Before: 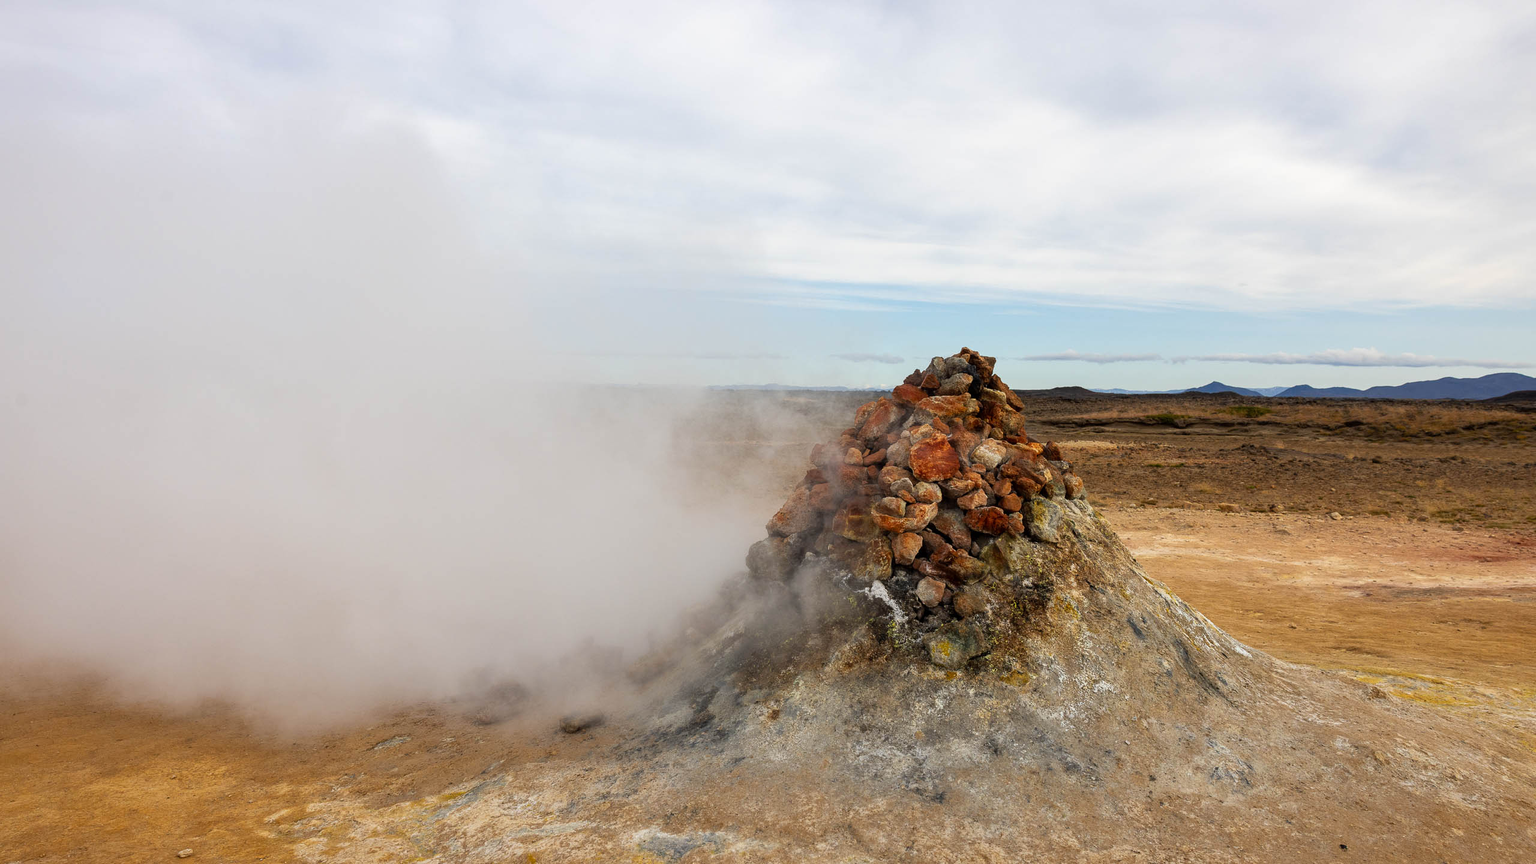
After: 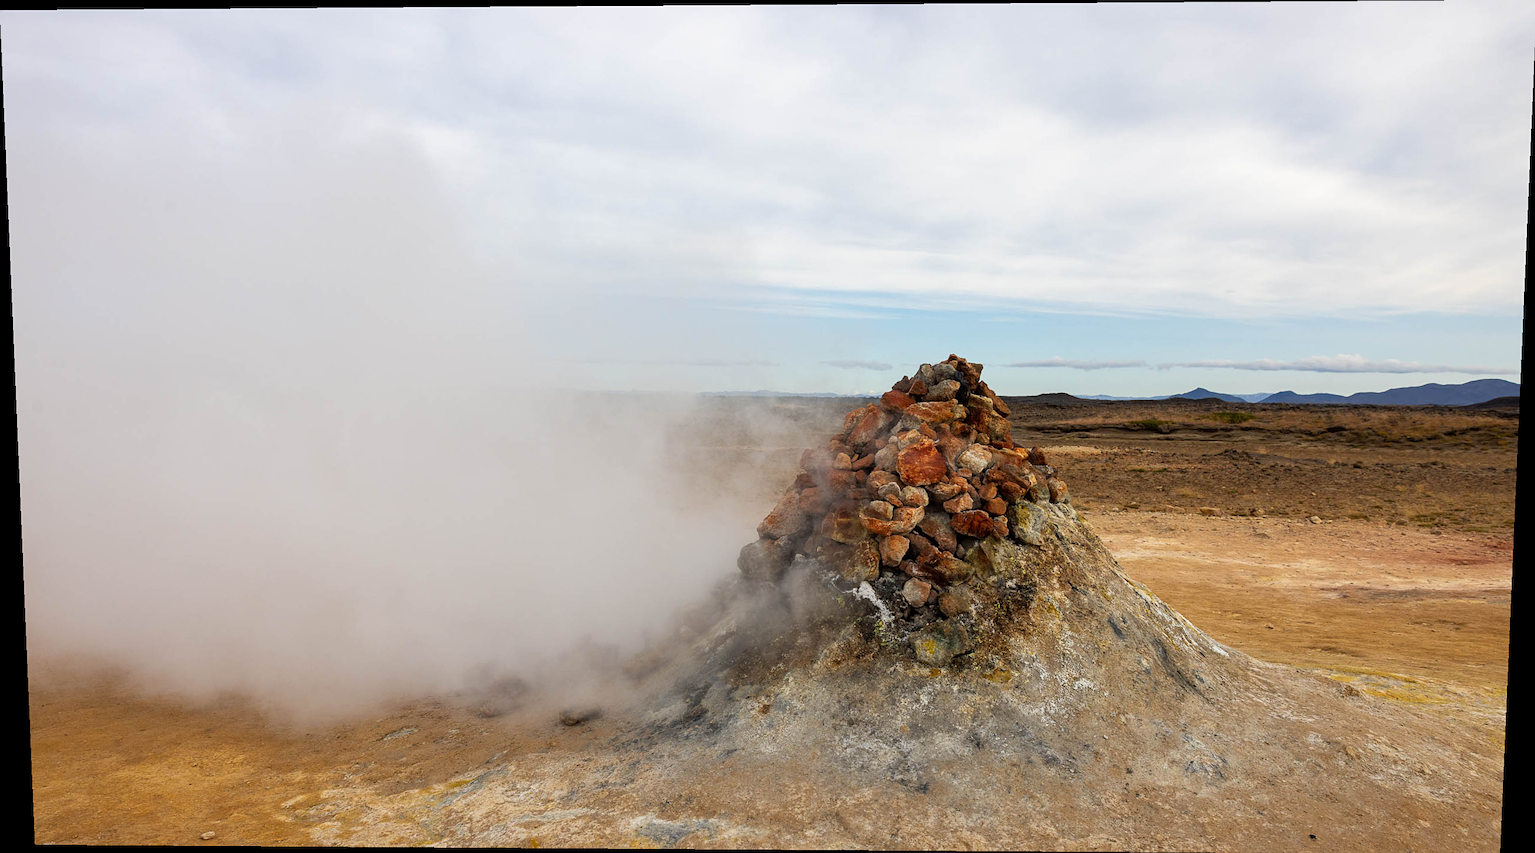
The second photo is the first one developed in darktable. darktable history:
rotate and perspective: lens shift (vertical) 0.048, lens shift (horizontal) -0.024, automatic cropping off
sharpen: amount 0.2
